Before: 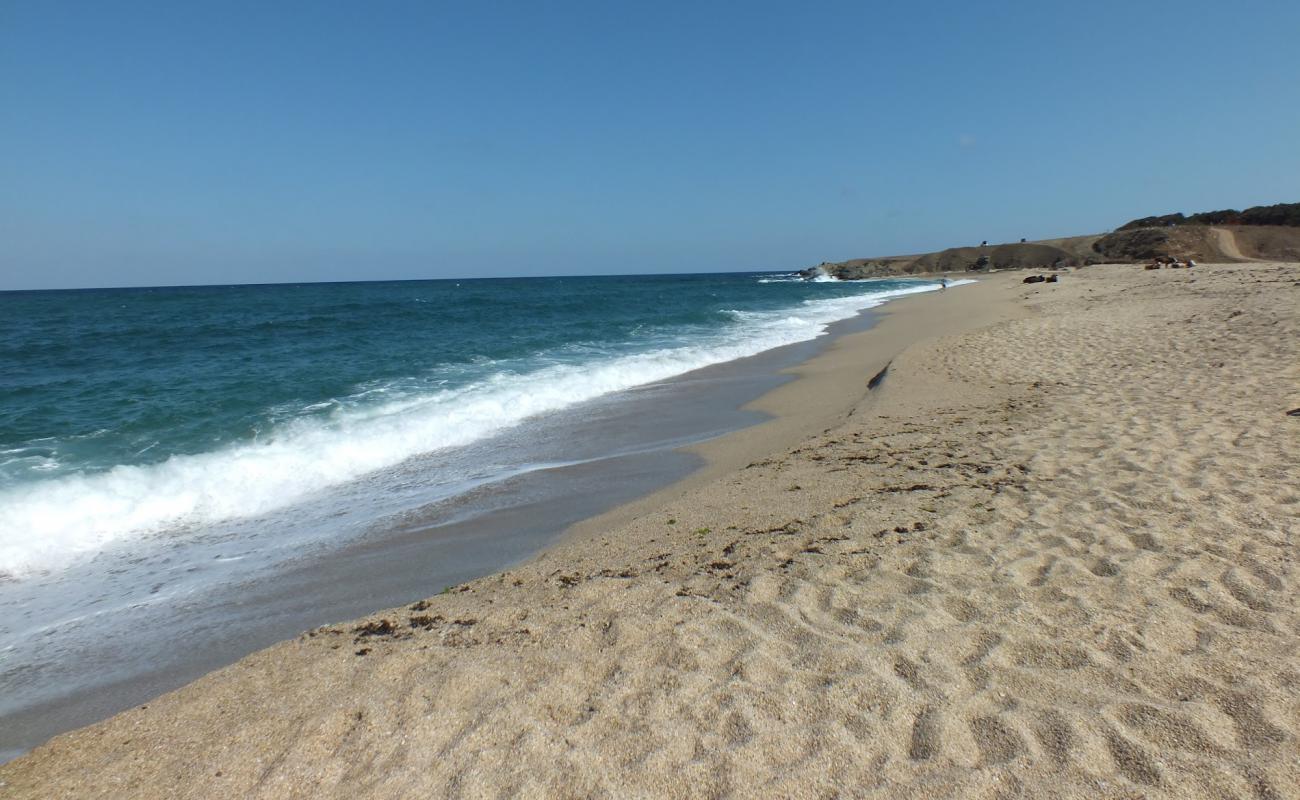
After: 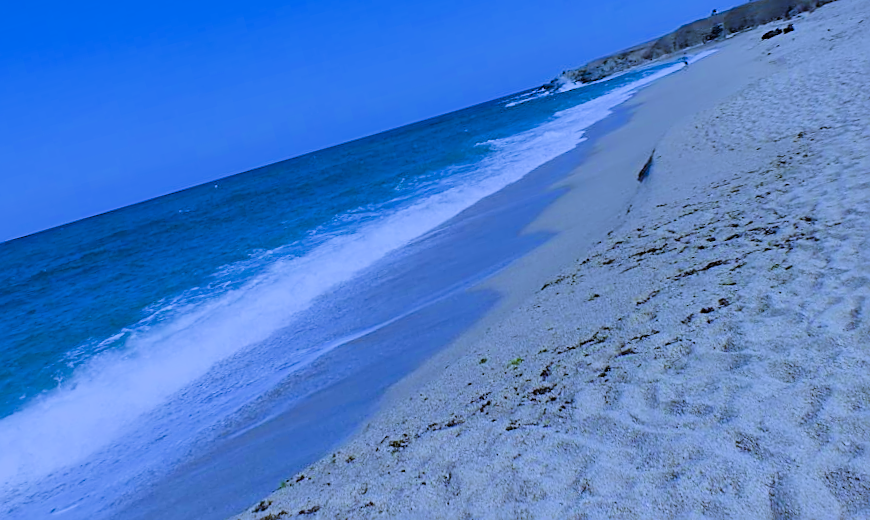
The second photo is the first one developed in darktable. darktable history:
color balance rgb: linear chroma grading › global chroma 15%, perceptual saturation grading › global saturation 30%
sharpen: on, module defaults
exposure: exposure 0.2 EV, compensate highlight preservation false
crop and rotate: left 13.15%, top 5.251%, right 12.609%
white balance: red 0.766, blue 1.537
rotate and perspective: rotation -14.8°, crop left 0.1, crop right 0.903, crop top 0.25, crop bottom 0.748
filmic rgb: black relative exposure -7.32 EV, white relative exposure 5.09 EV, hardness 3.2
